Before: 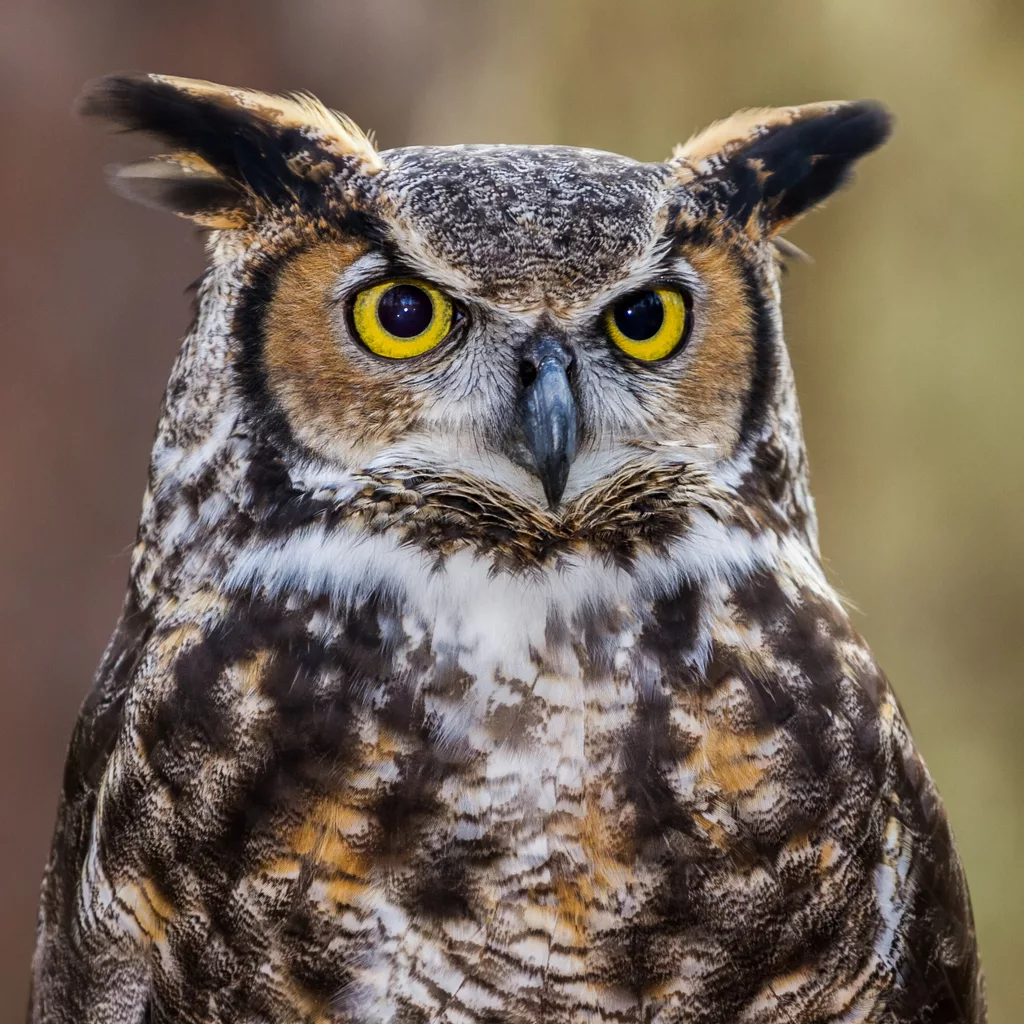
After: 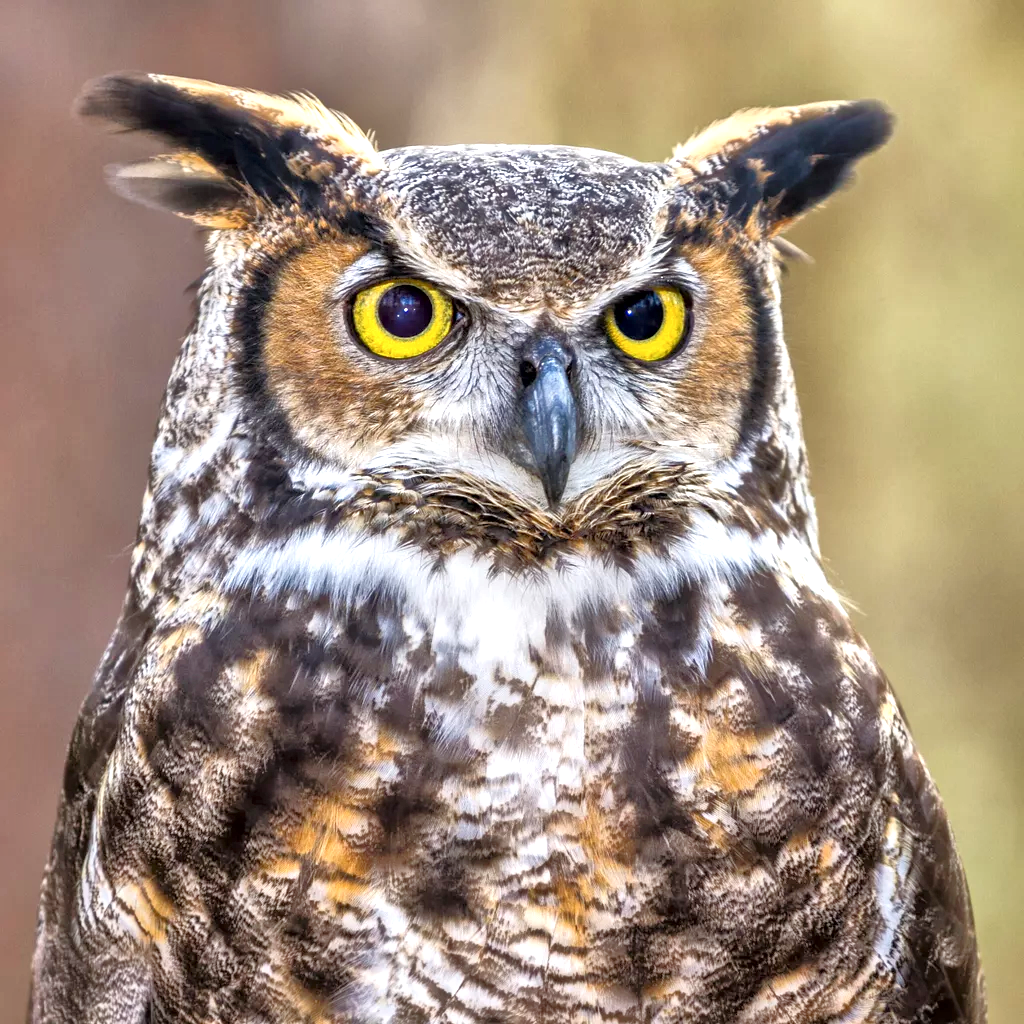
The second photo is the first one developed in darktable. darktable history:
exposure: black level correction 0, exposure 0.701 EV, compensate highlight preservation false
local contrast: mode bilateral grid, contrast 20, coarseness 51, detail 149%, midtone range 0.2
tone equalizer: -7 EV 0.146 EV, -6 EV 0.571 EV, -5 EV 1.12 EV, -4 EV 1.33 EV, -3 EV 1.13 EV, -2 EV 0.6 EV, -1 EV 0.166 EV
